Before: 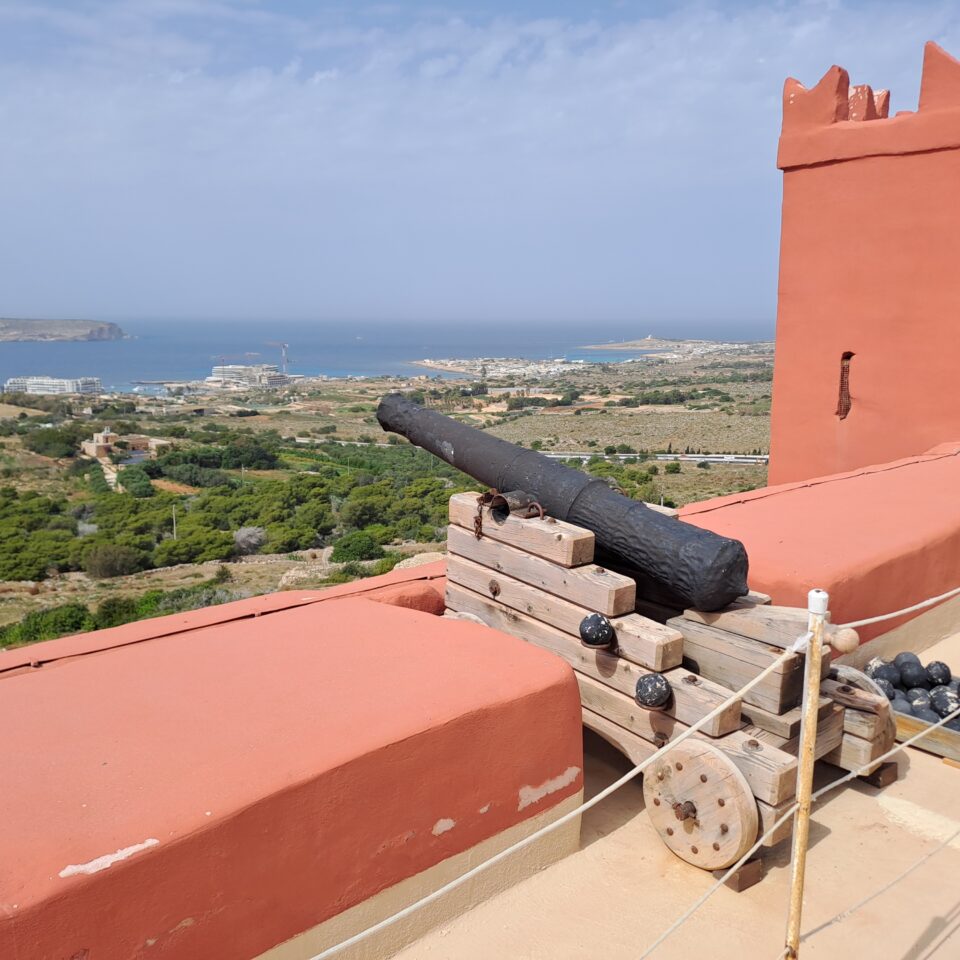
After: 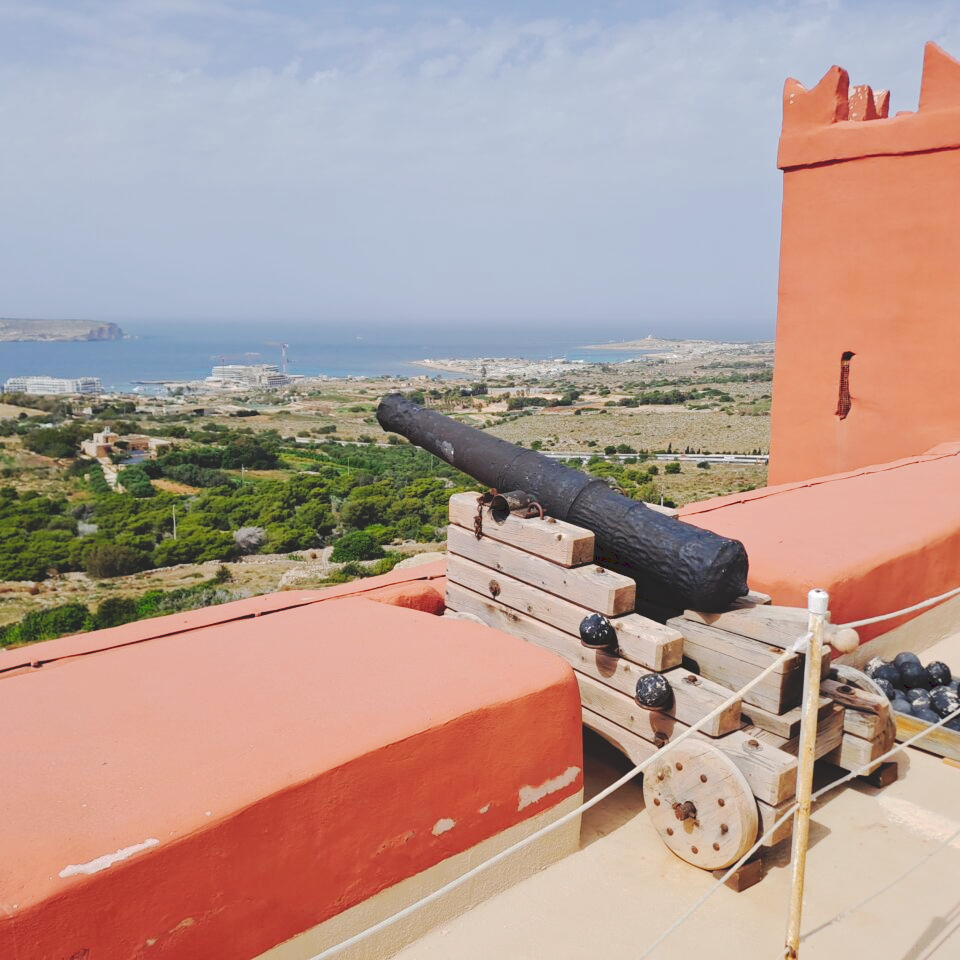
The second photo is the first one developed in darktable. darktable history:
white balance: emerald 1
tone curve: curves: ch0 [(0, 0) (0.003, 0.132) (0.011, 0.136) (0.025, 0.14) (0.044, 0.147) (0.069, 0.149) (0.1, 0.156) (0.136, 0.163) (0.177, 0.177) (0.224, 0.2) (0.277, 0.251) (0.335, 0.311) (0.399, 0.387) (0.468, 0.487) (0.543, 0.585) (0.623, 0.675) (0.709, 0.742) (0.801, 0.81) (0.898, 0.867) (1, 1)], preserve colors none
